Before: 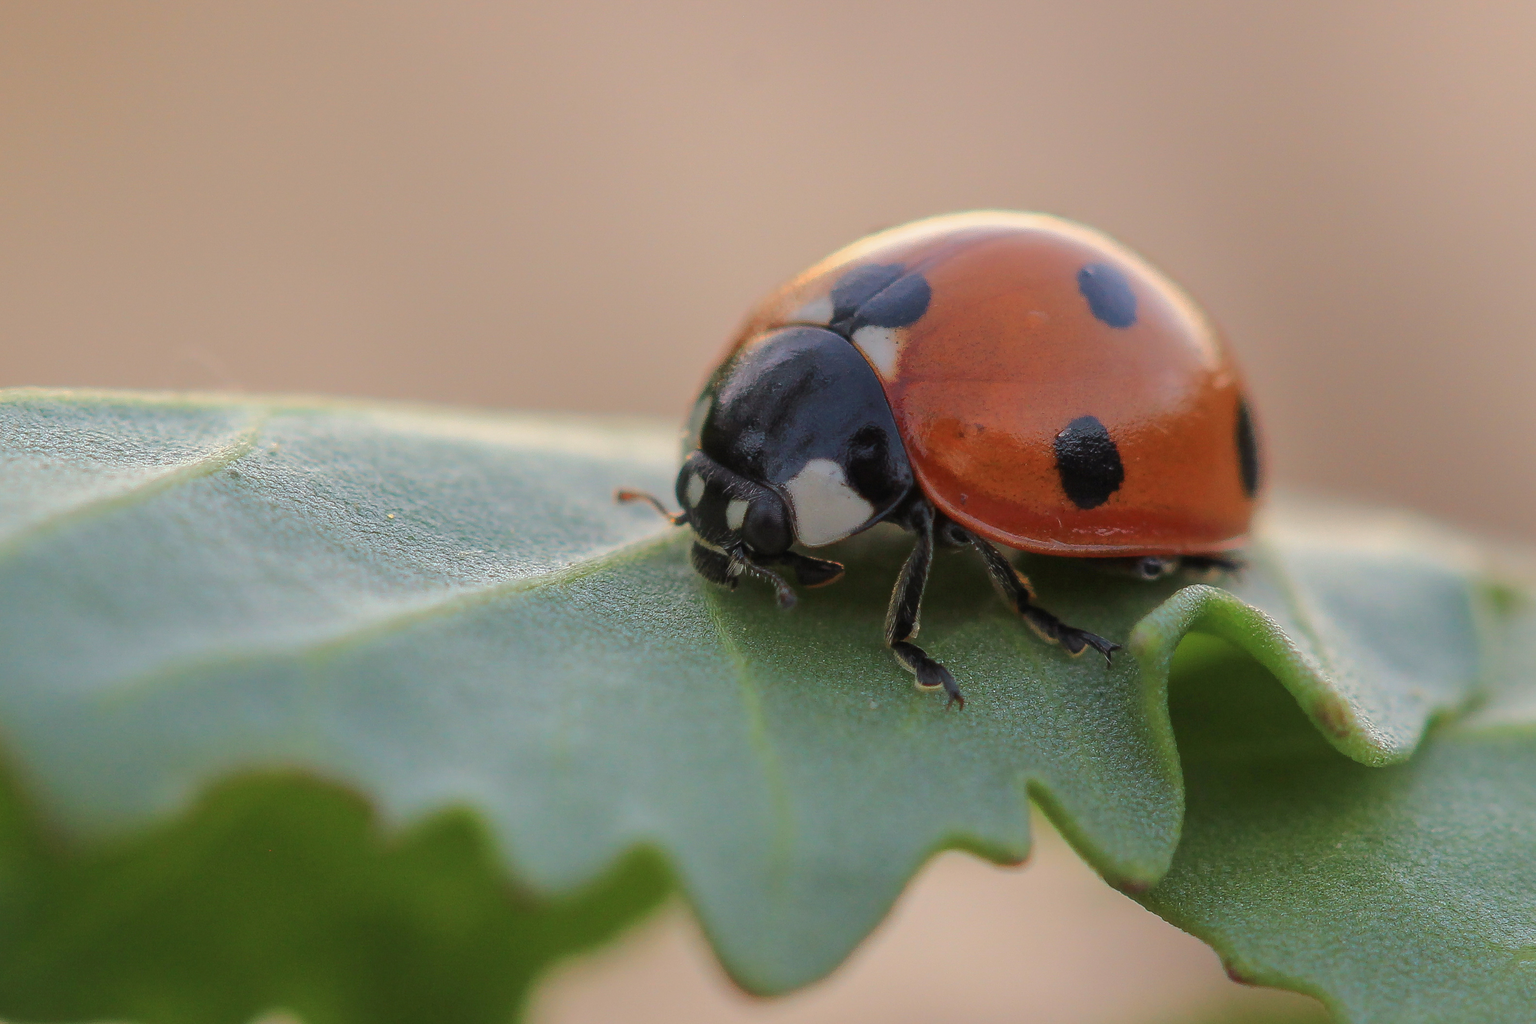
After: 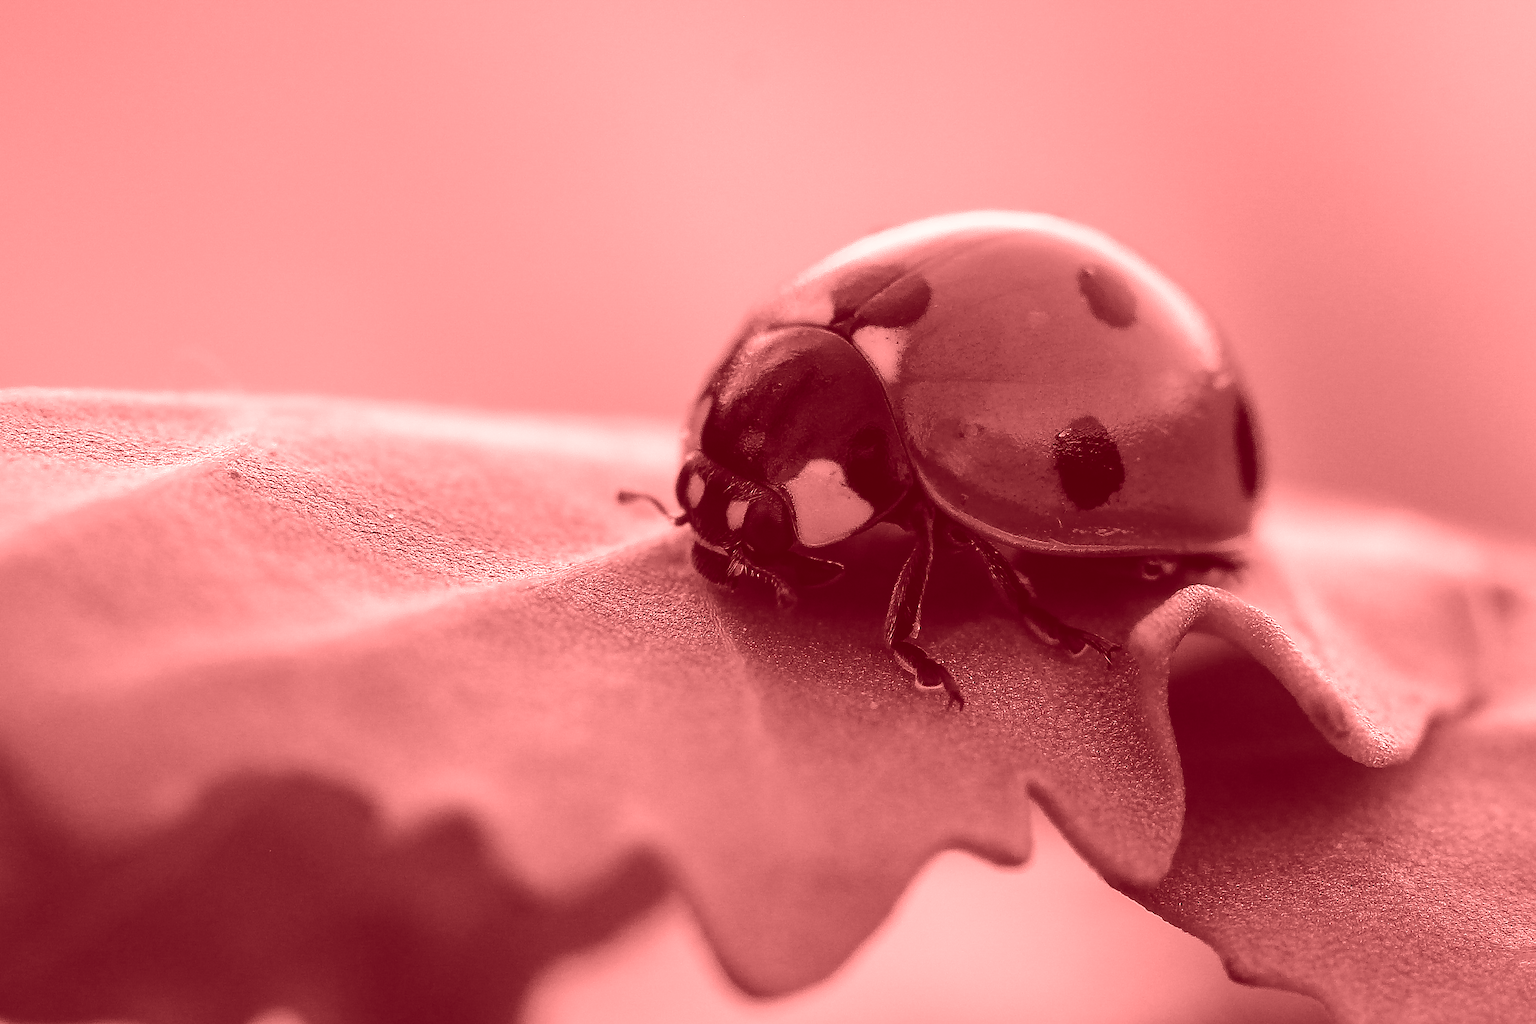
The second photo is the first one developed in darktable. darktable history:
contrast brightness saturation: contrast 0.22, brightness -0.19, saturation 0.24
colorize: saturation 60%, source mix 100%
sharpen: radius 1.864, amount 0.398, threshold 1.271
